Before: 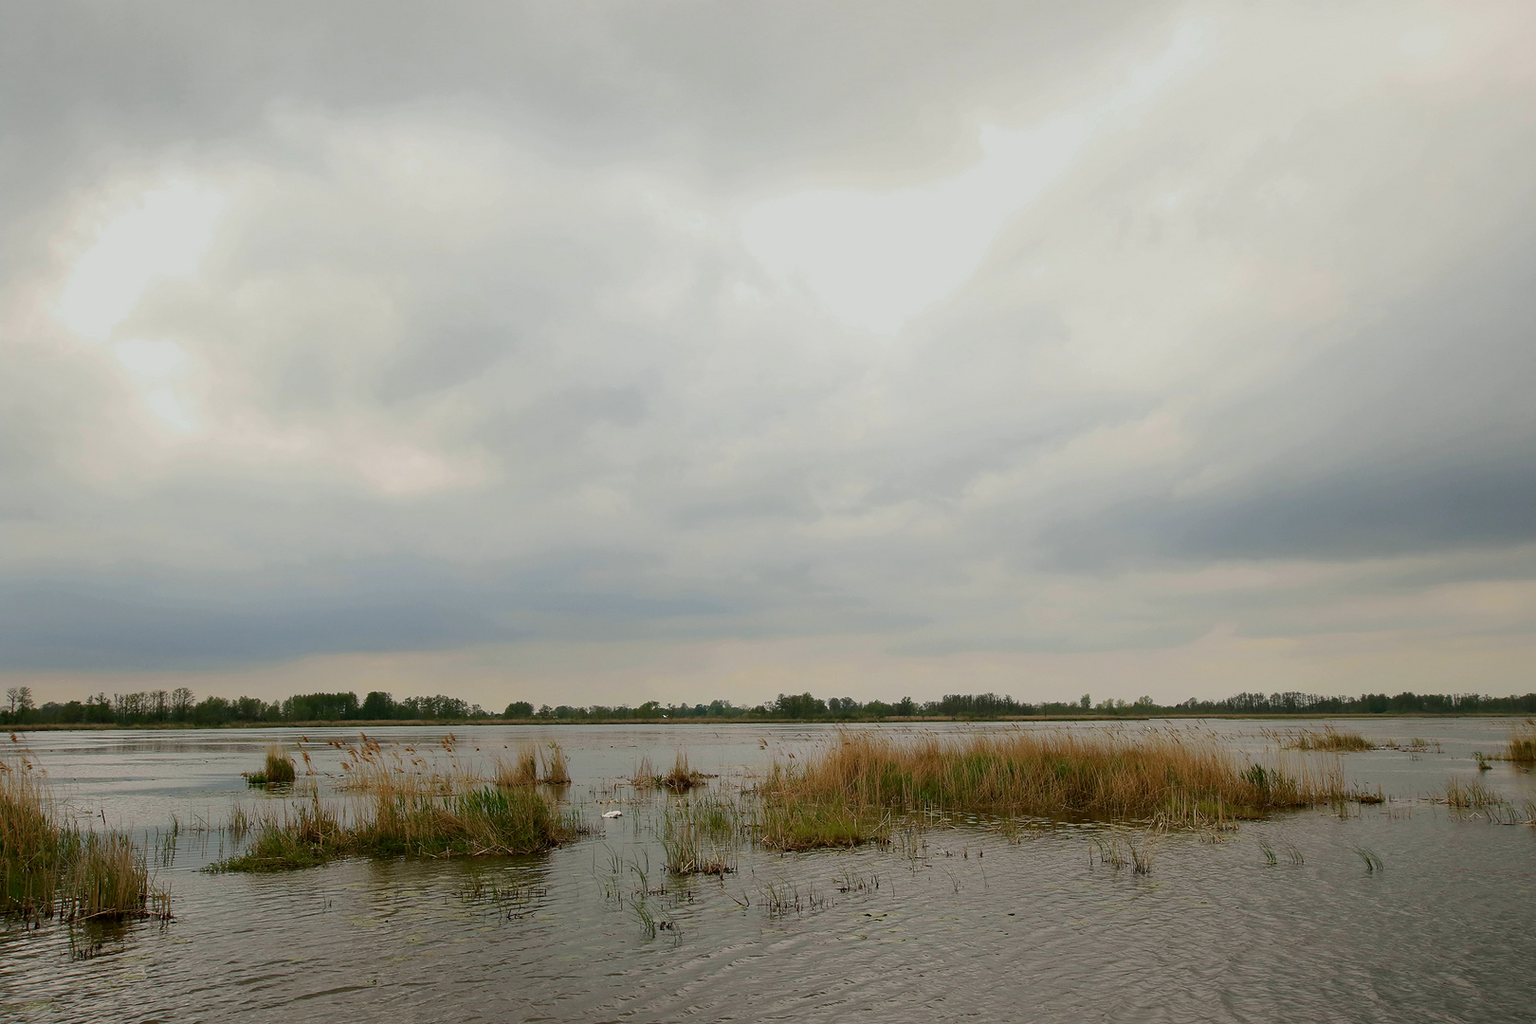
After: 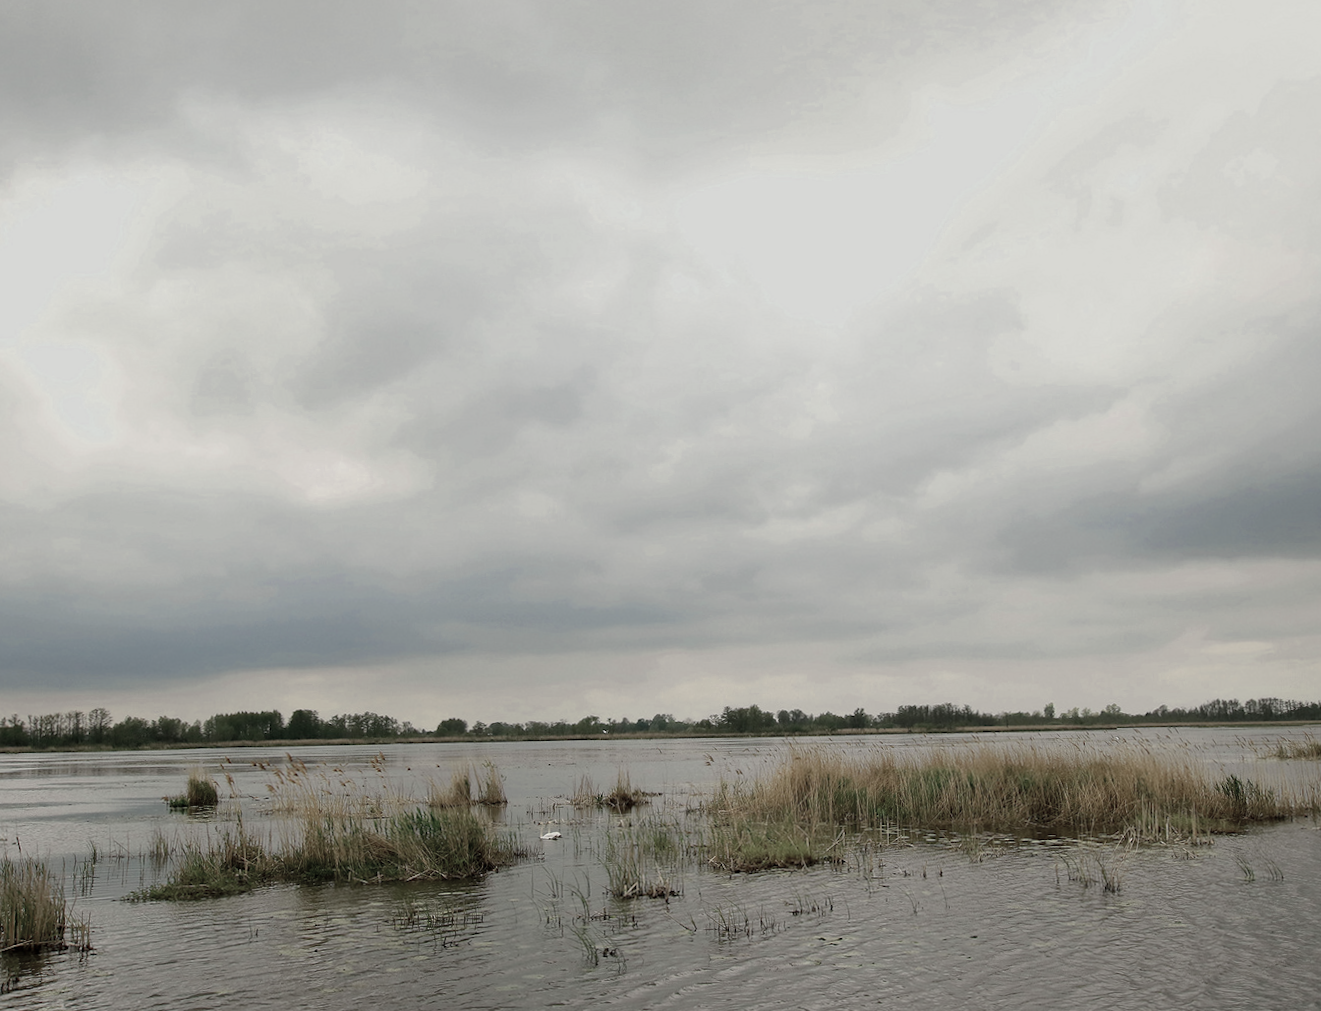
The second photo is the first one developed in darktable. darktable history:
white balance: red 1, blue 1
crop and rotate: angle 1°, left 4.281%, top 0.642%, right 11.383%, bottom 2.486%
color zones: curves: ch0 [(0.25, 0.667) (0.758, 0.368)]; ch1 [(0.215, 0.245) (0.761, 0.373)]; ch2 [(0.247, 0.554) (0.761, 0.436)]
rotate and perspective: rotation 0.192°, lens shift (horizontal) -0.015, crop left 0.005, crop right 0.996, crop top 0.006, crop bottom 0.99
